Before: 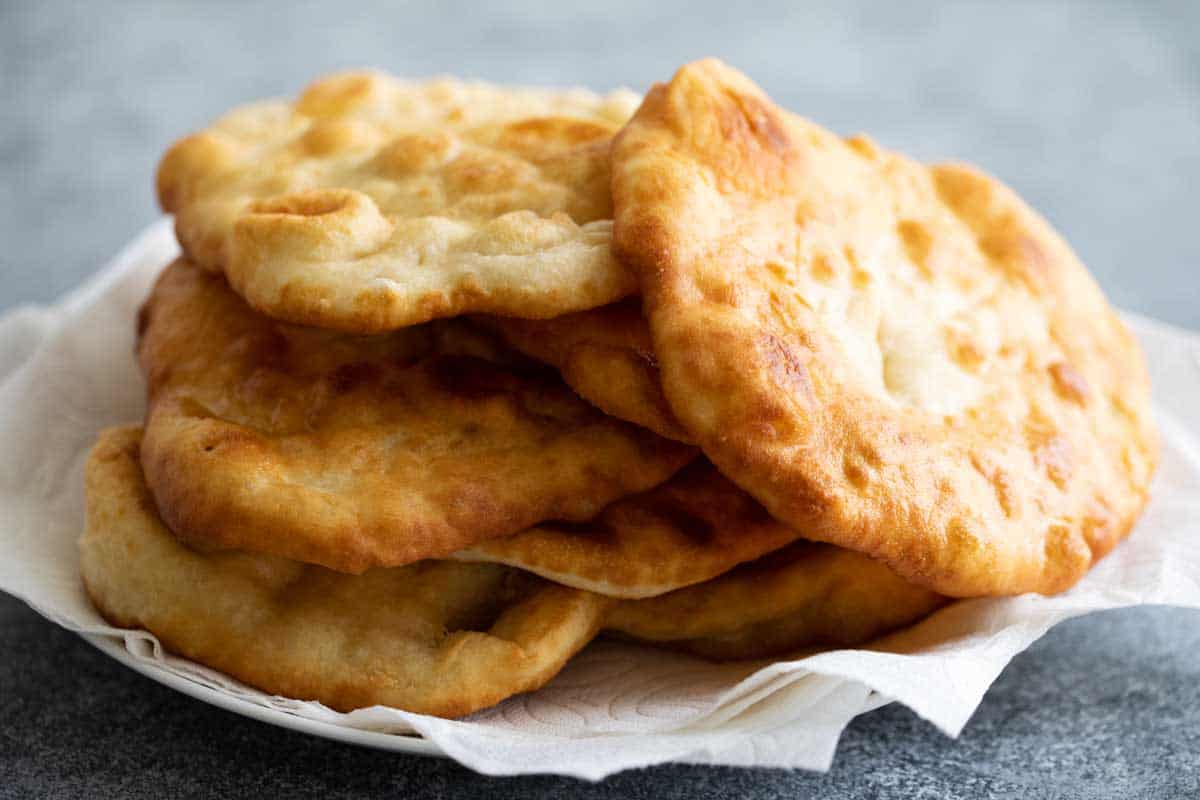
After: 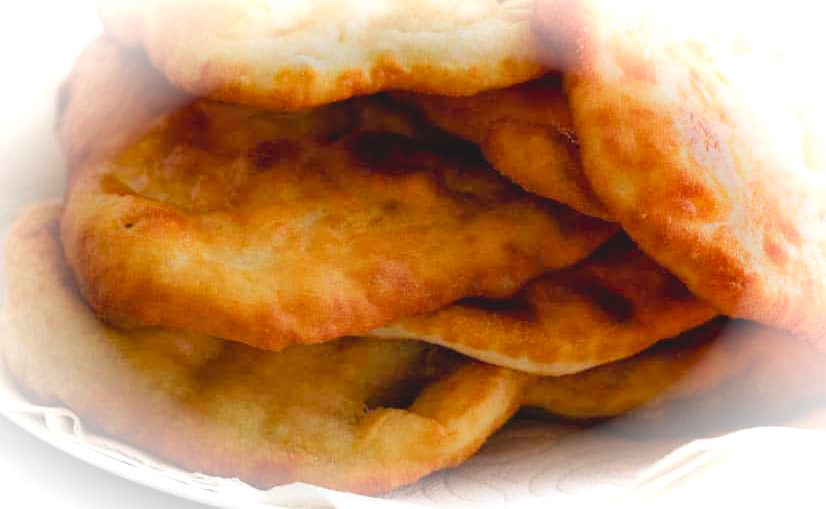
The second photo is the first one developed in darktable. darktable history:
vignetting: brightness 0.986, saturation -0.493, automatic ratio true, unbound false
filmic rgb: black relative exposure -7.65 EV, white relative exposure 4.56 EV, threshold 5.99 EV, hardness 3.61, enable highlight reconstruction true
crop: left 6.748%, top 27.924%, right 24.396%, bottom 8.441%
contrast brightness saturation: contrast -0.176, saturation 0.187
exposure: black level correction 0, exposure 1.001 EV, compensate highlight preservation false
